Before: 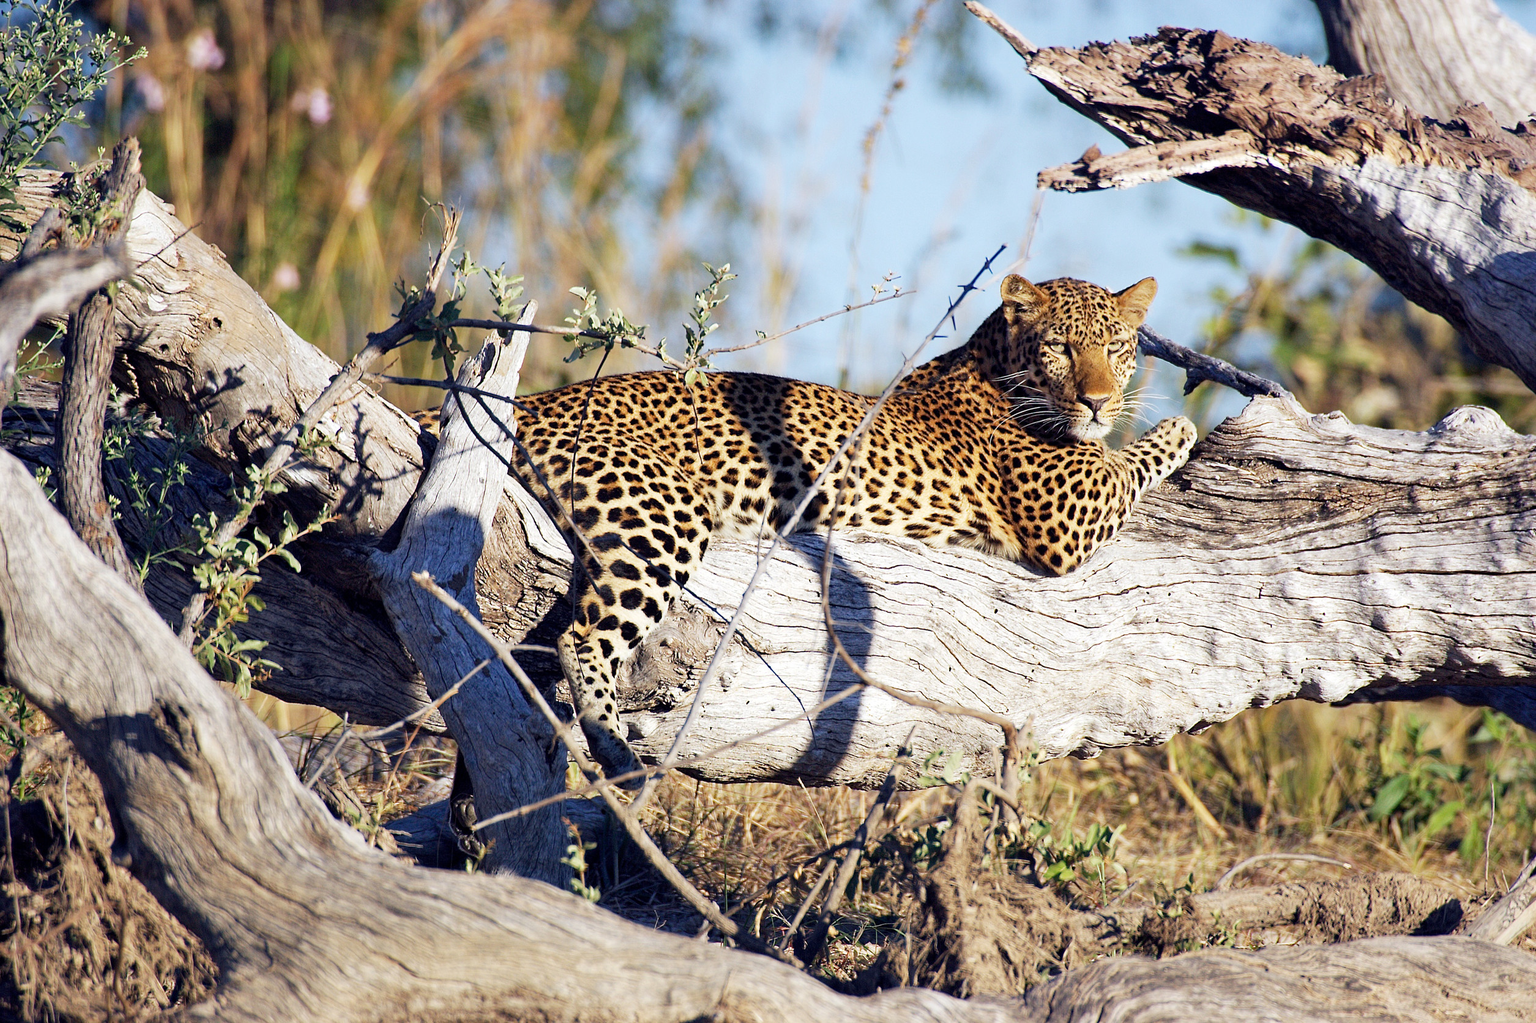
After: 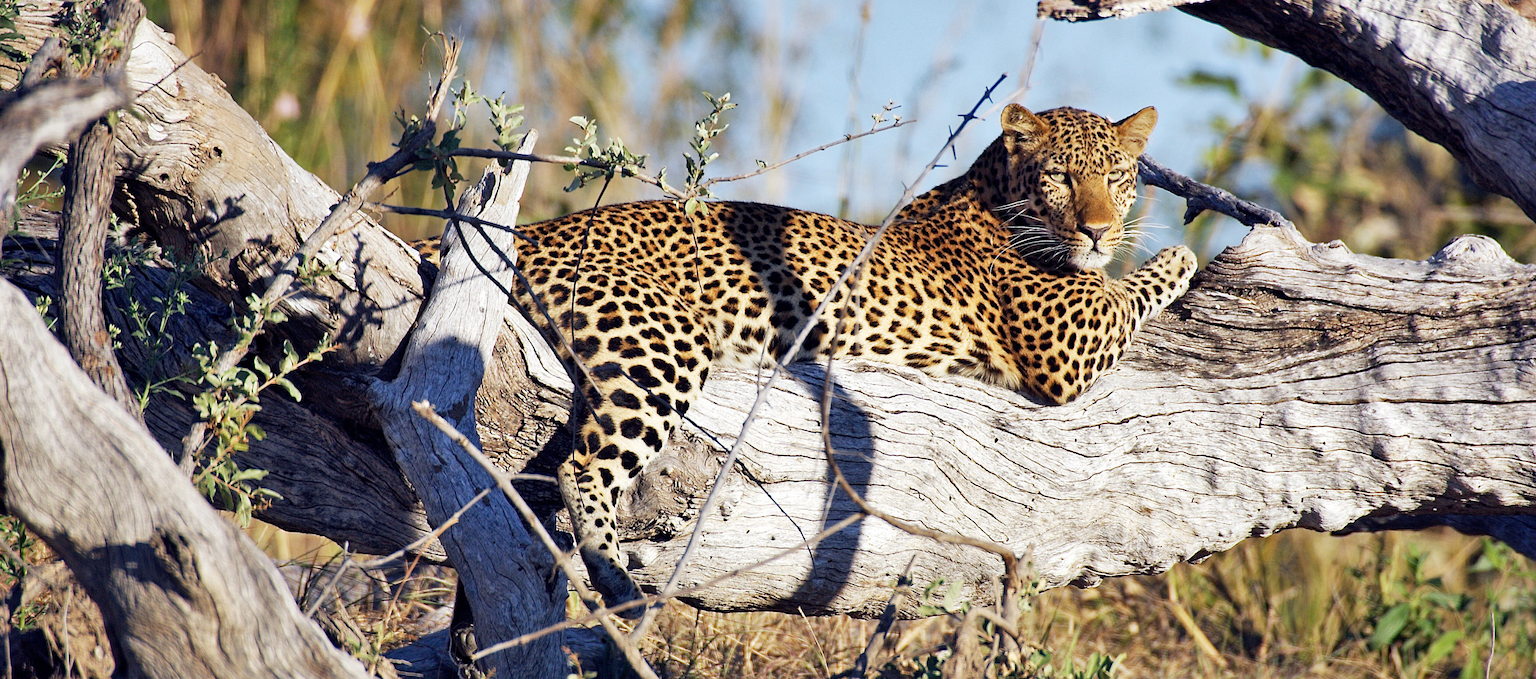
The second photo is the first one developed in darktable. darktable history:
shadows and highlights: soften with gaussian
crop: top 16.727%, bottom 16.727%
